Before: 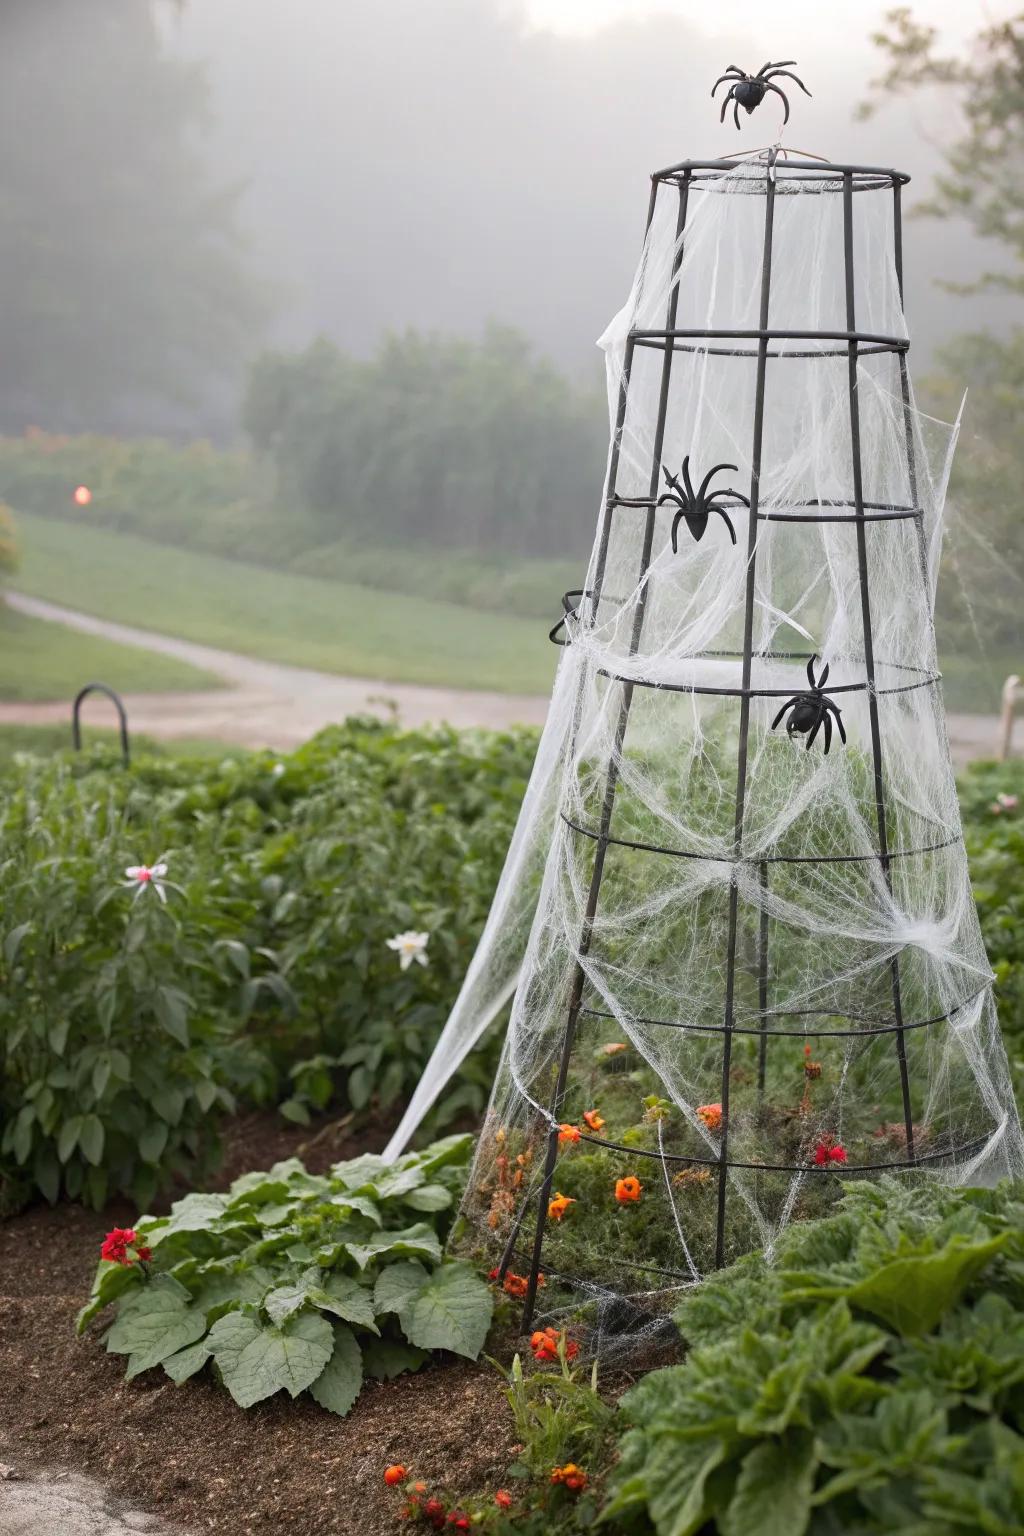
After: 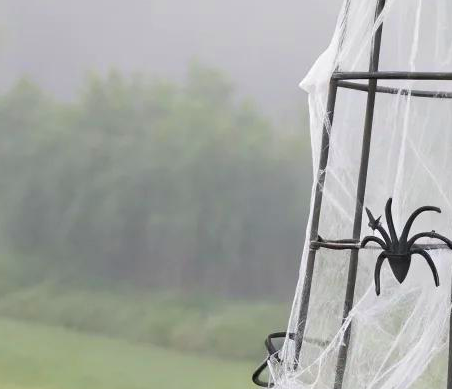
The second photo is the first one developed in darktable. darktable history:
velvia: on, module defaults
crop: left 29.096%, top 16.837%, right 26.705%, bottom 57.828%
